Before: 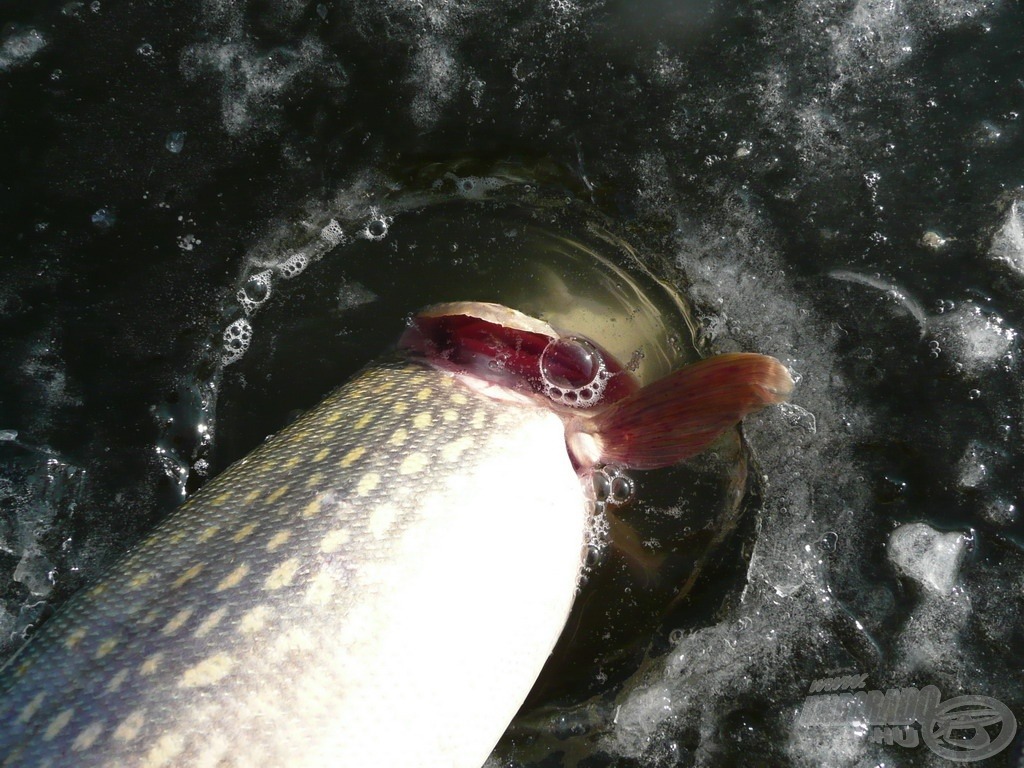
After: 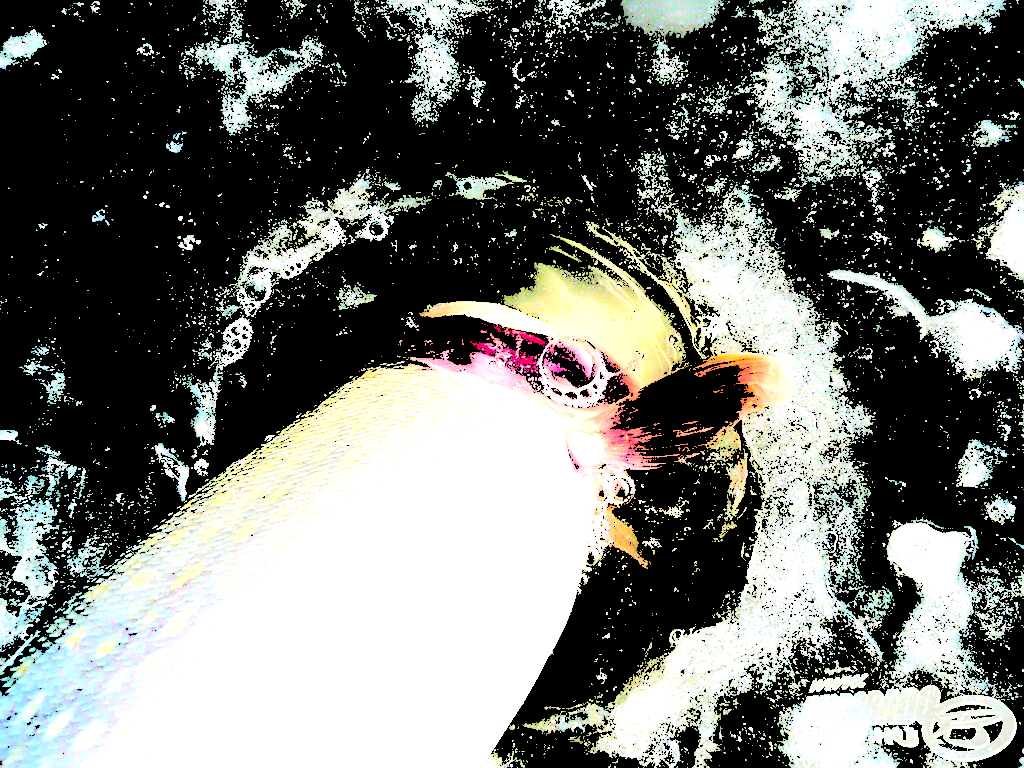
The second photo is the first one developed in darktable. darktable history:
levels: levels [0.246, 0.246, 0.506]
exposure: black level correction 0.001, exposure 0.5 EV, compensate exposure bias true, compensate highlight preservation false
filmic rgb: middle gray luminance 18.42%, black relative exposure -11.25 EV, white relative exposure 3.75 EV, threshold 6 EV, target black luminance 0%, hardness 5.87, latitude 57.4%, contrast 0.963, shadows ↔ highlights balance 49.98%, add noise in highlights 0, preserve chrominance luminance Y, color science v3 (2019), use custom middle-gray values true, iterations of high-quality reconstruction 0, contrast in highlights soft, enable highlight reconstruction true
sharpen: on, module defaults
